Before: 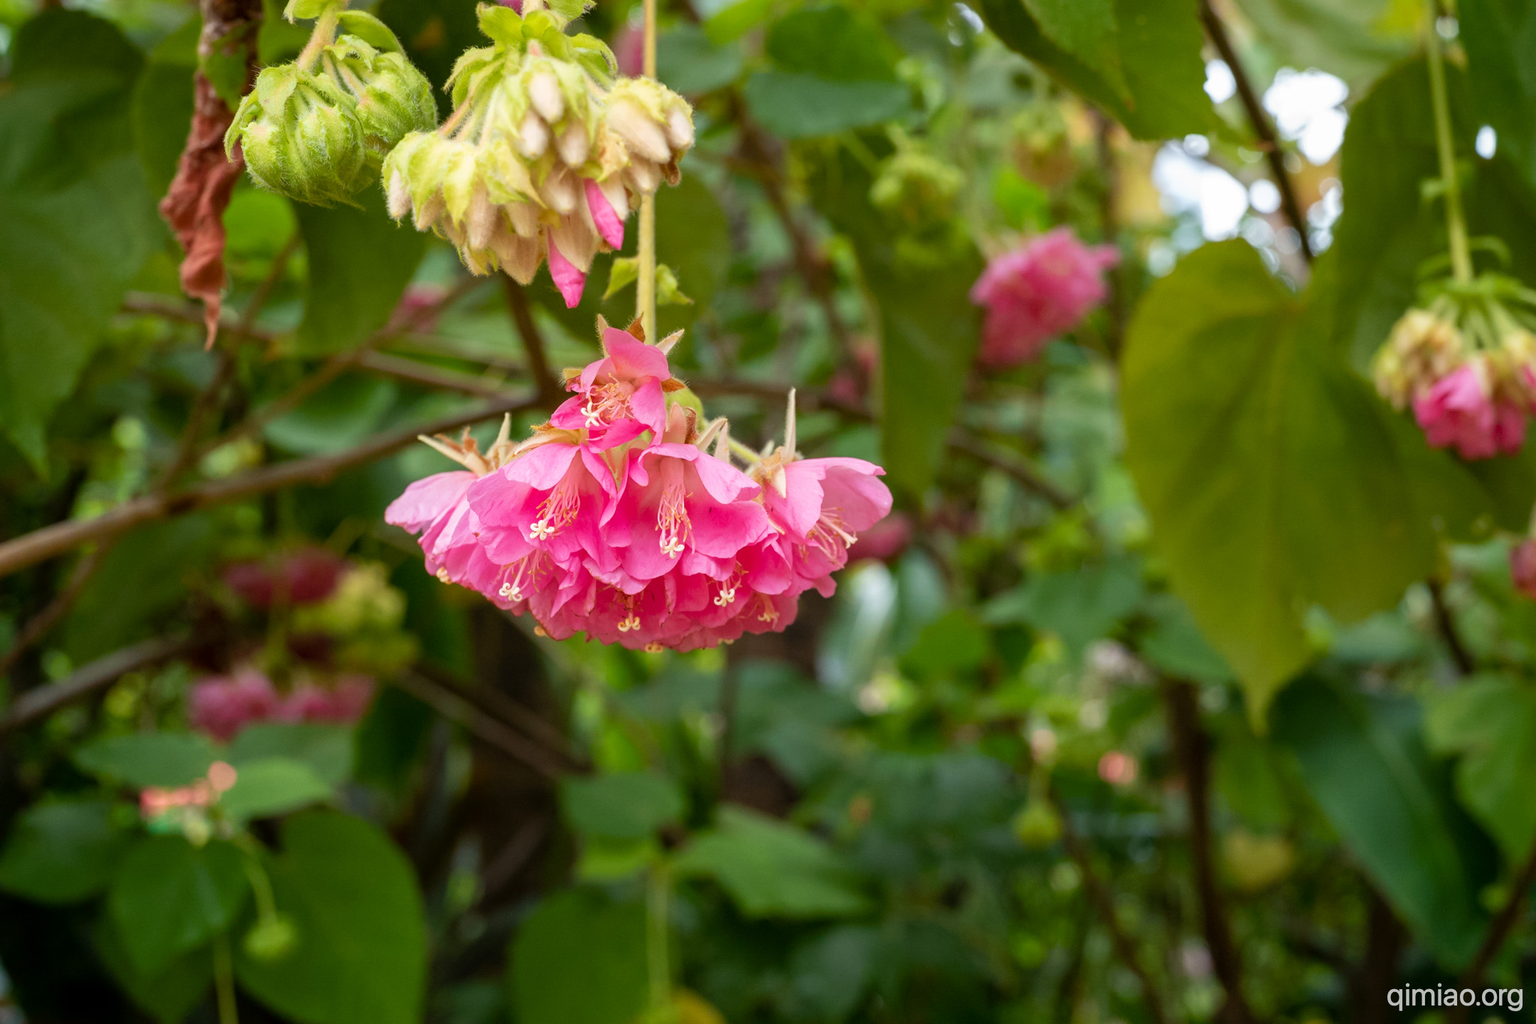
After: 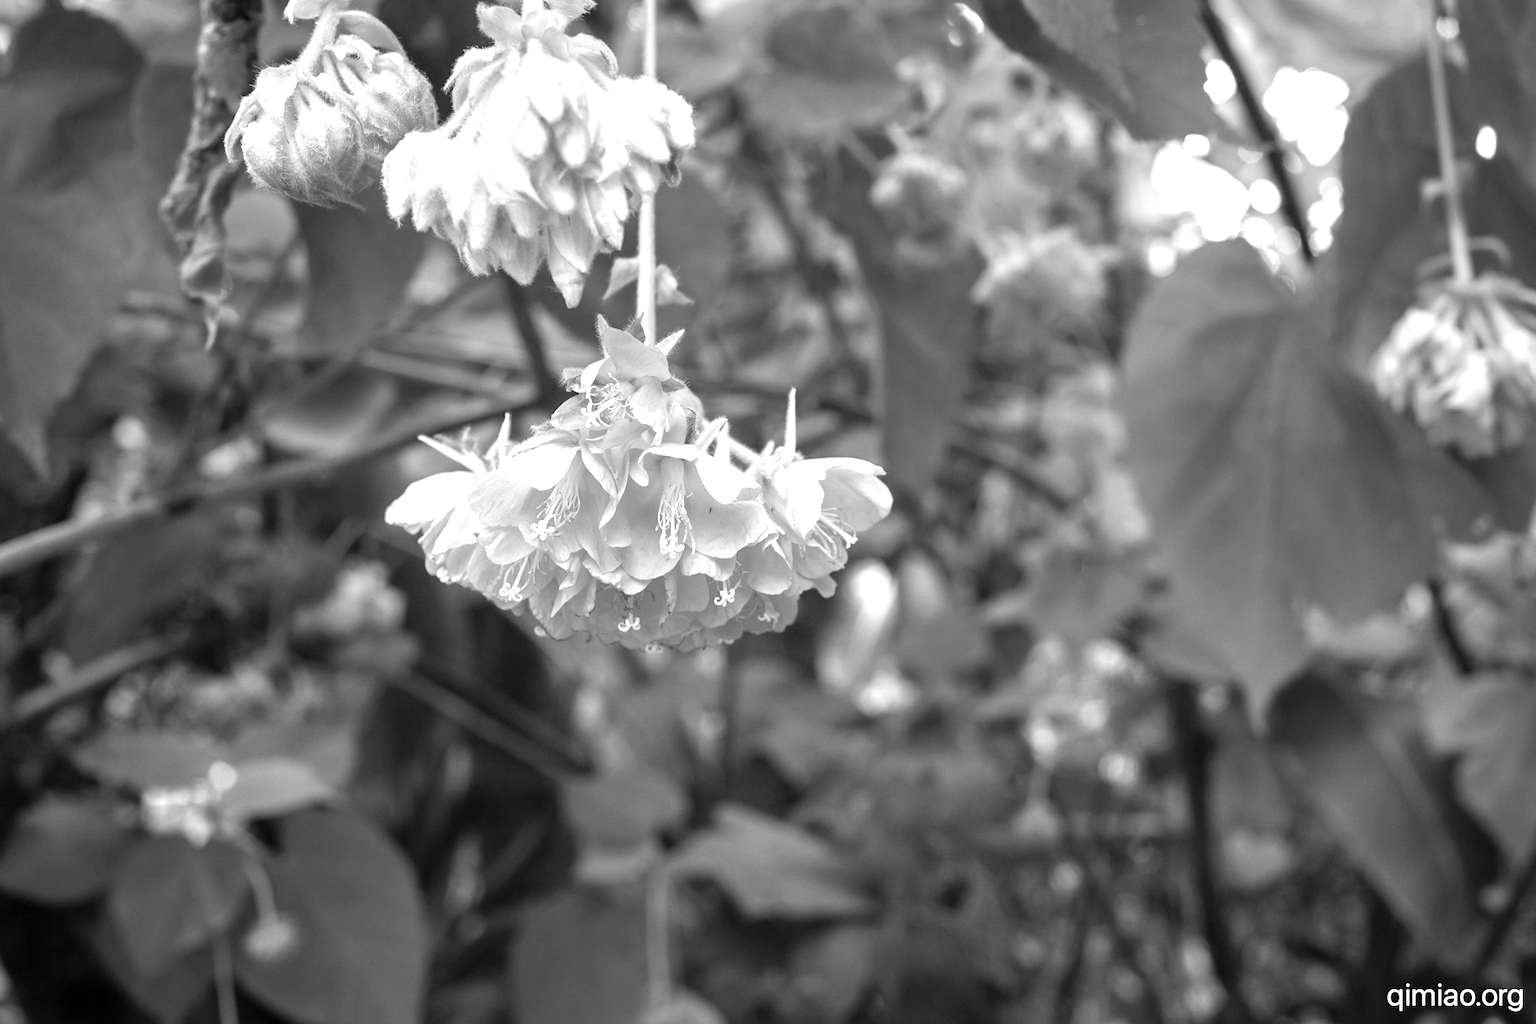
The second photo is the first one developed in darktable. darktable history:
color calibration: output gray [0.267, 0.423, 0.267, 0], illuminant same as pipeline (D50), adaptation none (bypass)
exposure: black level correction 0, exposure 1.1 EV, compensate highlight preservation false
